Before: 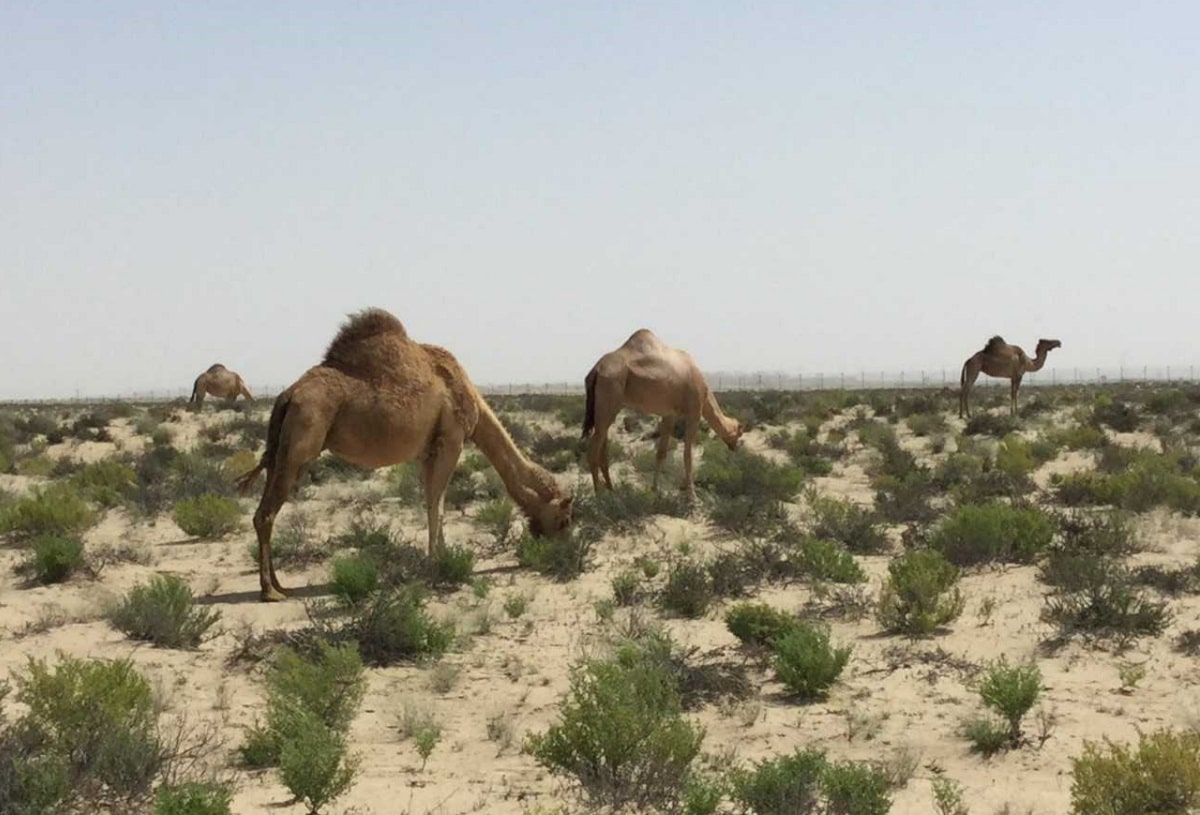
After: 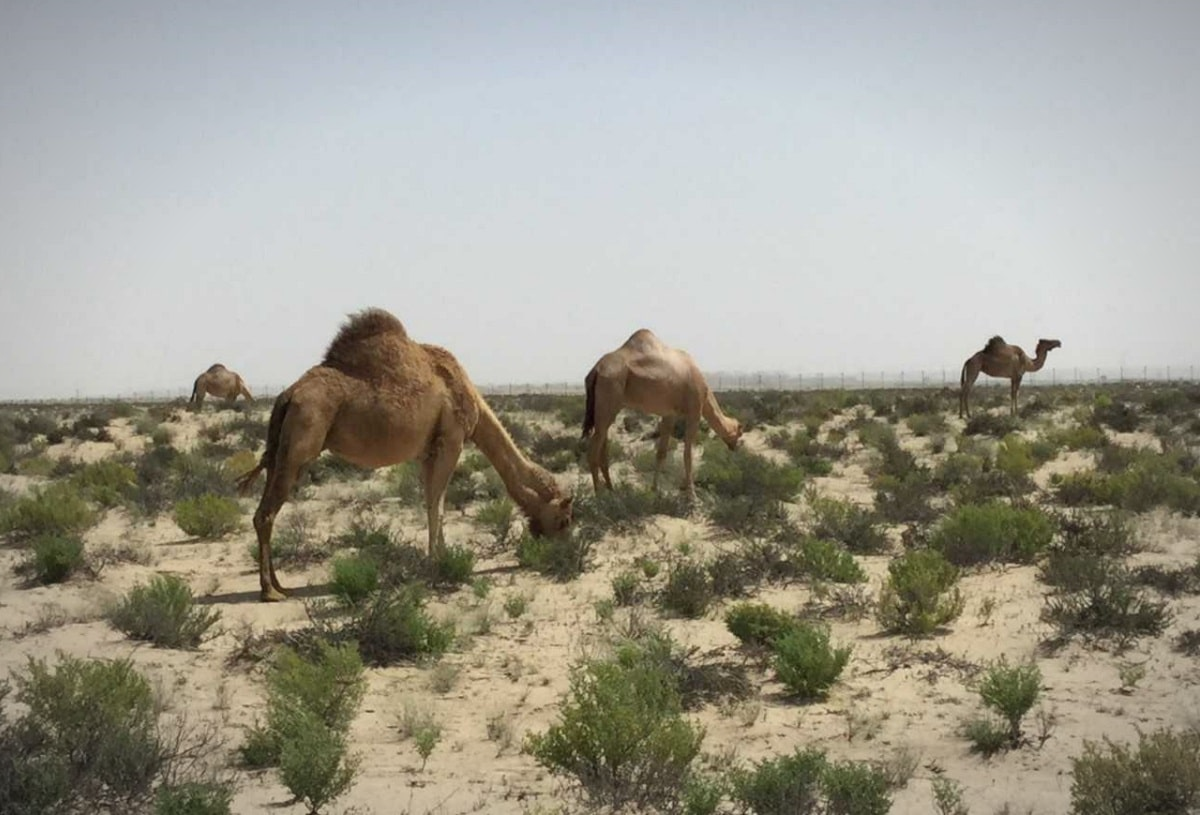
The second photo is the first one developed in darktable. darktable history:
vignetting: fall-off start 80.46%, fall-off radius 62.58%, automatic ratio true, width/height ratio 1.413
